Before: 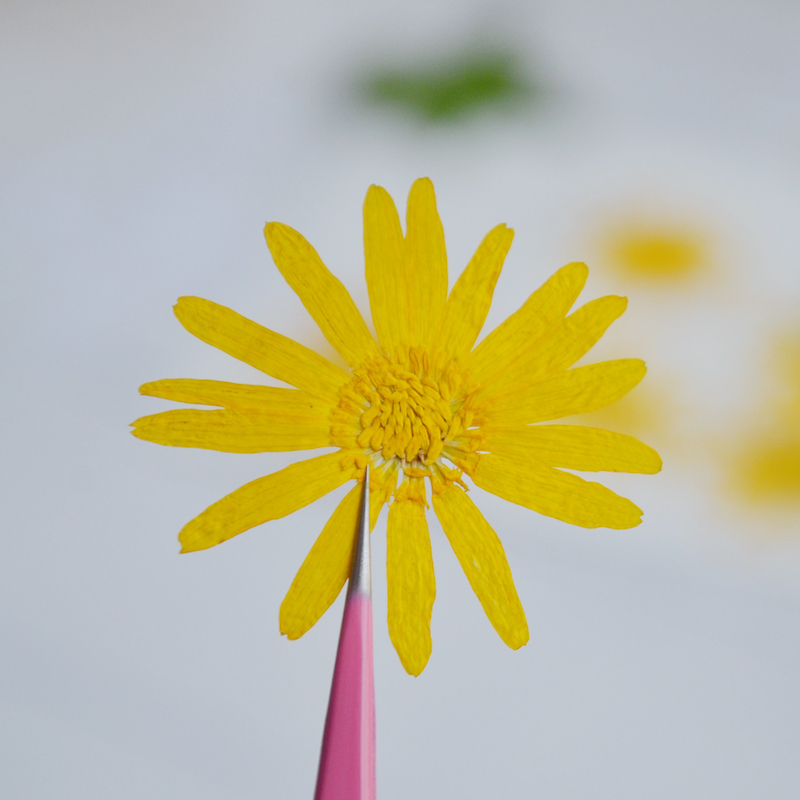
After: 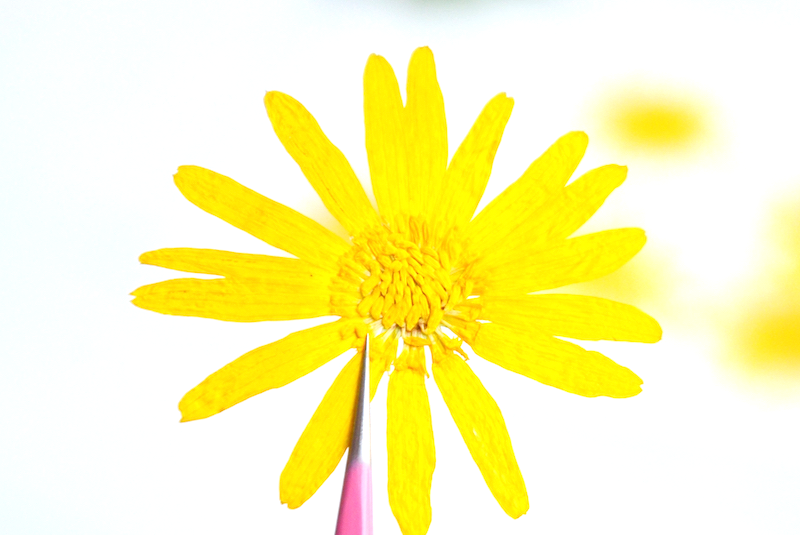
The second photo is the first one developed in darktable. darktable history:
exposure: black level correction 0, exposure 1.001 EV, compensate exposure bias true, compensate highlight preservation false
crop: top 16.378%, bottom 16.682%
